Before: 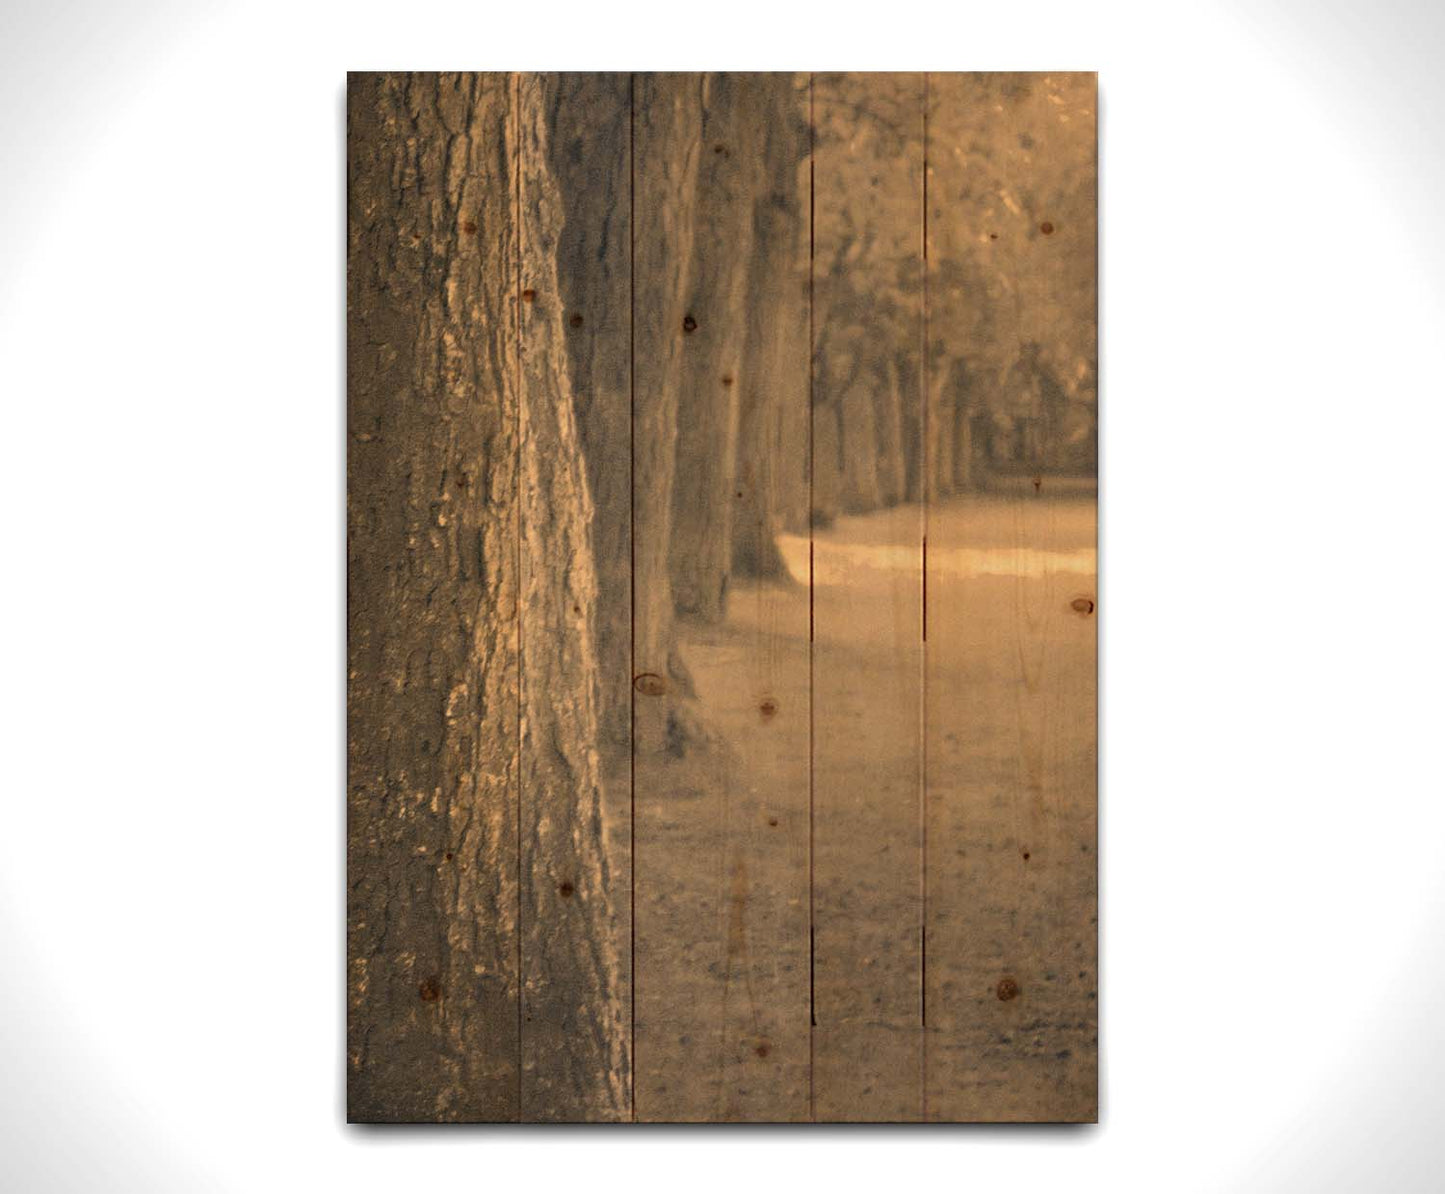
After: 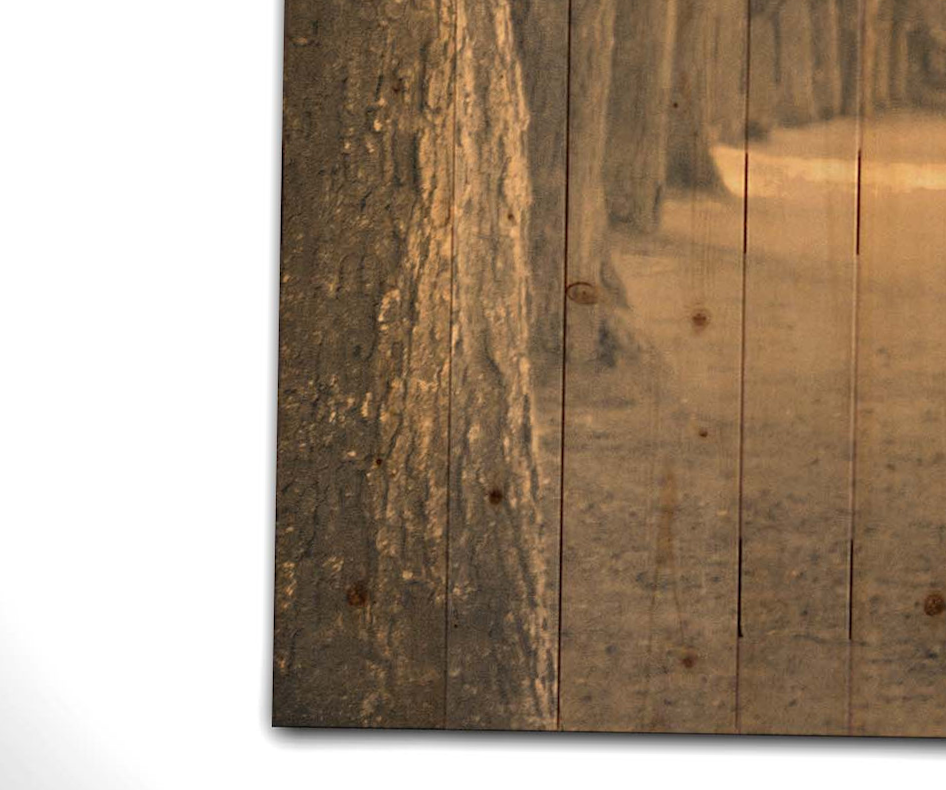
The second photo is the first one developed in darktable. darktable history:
crop and rotate: angle -0.99°, left 3.644%, top 32.383%, right 29.525%
exposure: compensate highlight preservation false
